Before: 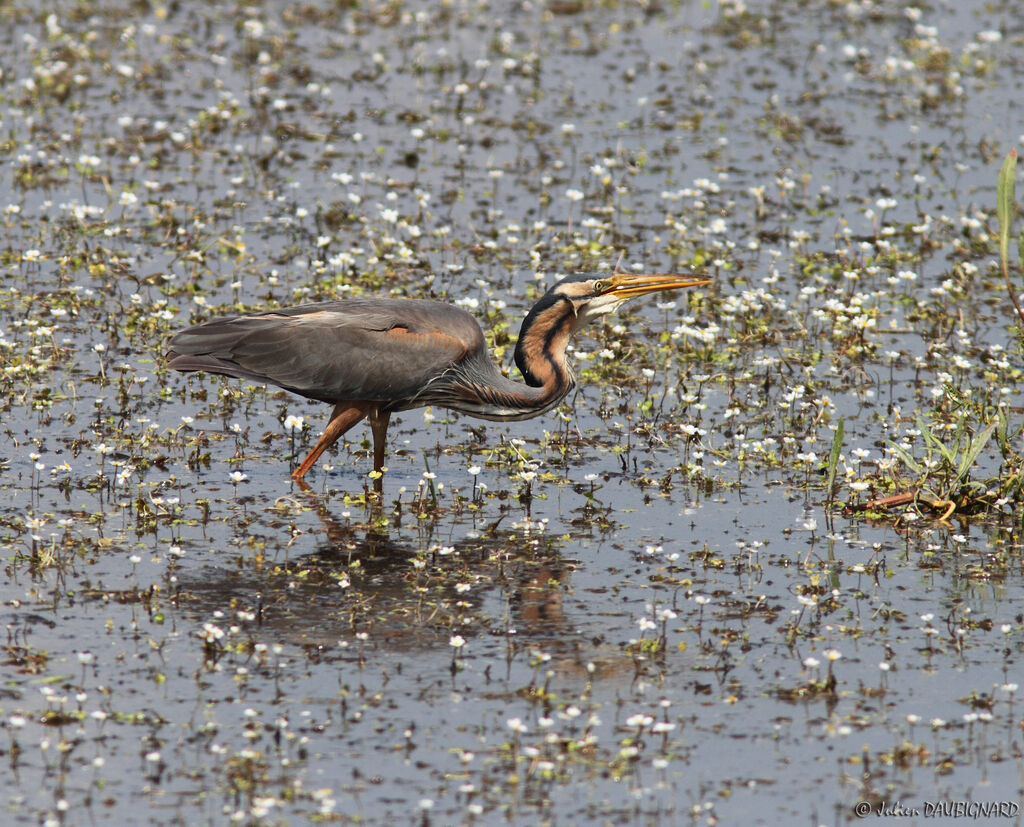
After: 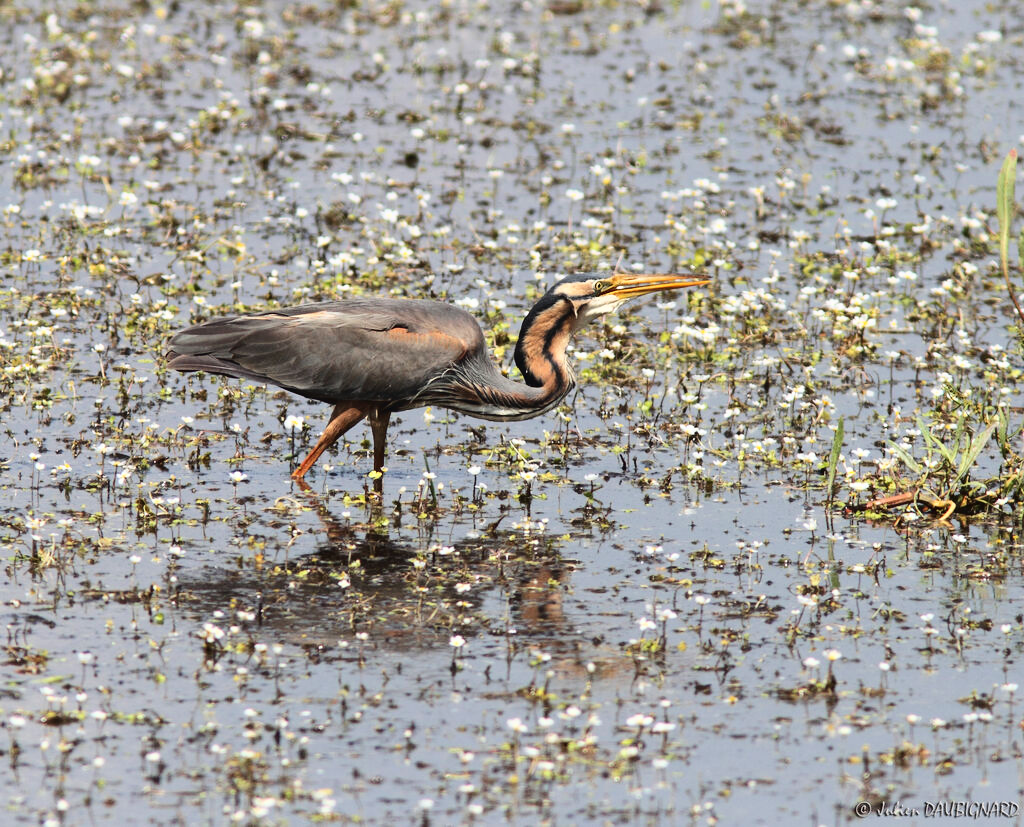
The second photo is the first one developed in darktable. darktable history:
tone curve: curves: ch0 [(0, 0.023) (0.087, 0.065) (0.184, 0.168) (0.45, 0.54) (0.57, 0.683) (0.722, 0.825) (0.877, 0.948) (1, 1)]; ch1 [(0, 0) (0.388, 0.369) (0.447, 0.447) (0.505, 0.5) (0.534, 0.528) (0.573, 0.583) (0.663, 0.68) (1, 1)]; ch2 [(0, 0) (0.314, 0.223) (0.427, 0.405) (0.492, 0.505) (0.531, 0.55) (0.589, 0.599) (1, 1)], preserve colors basic power
